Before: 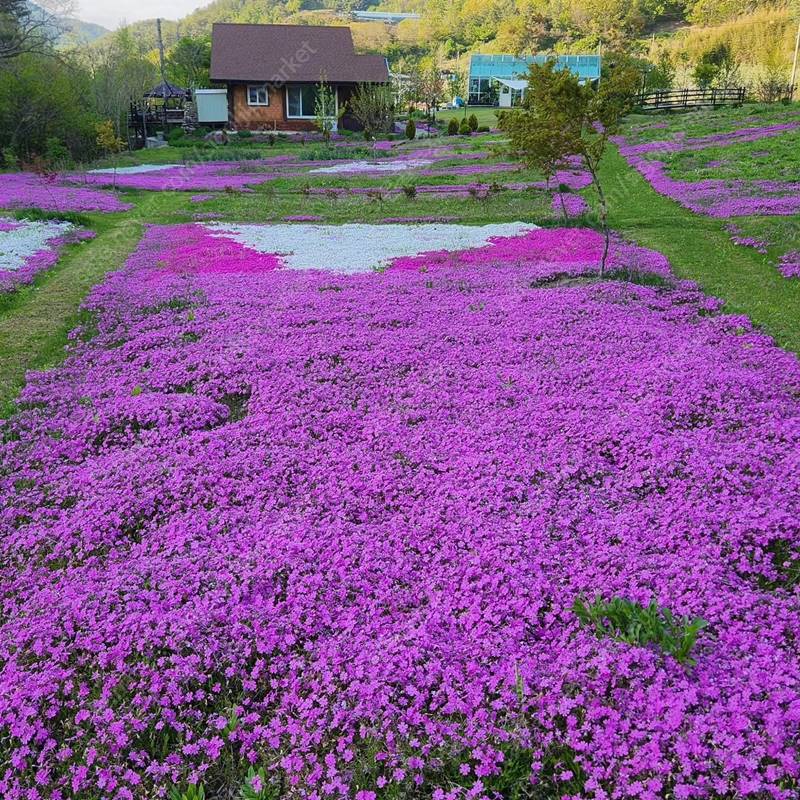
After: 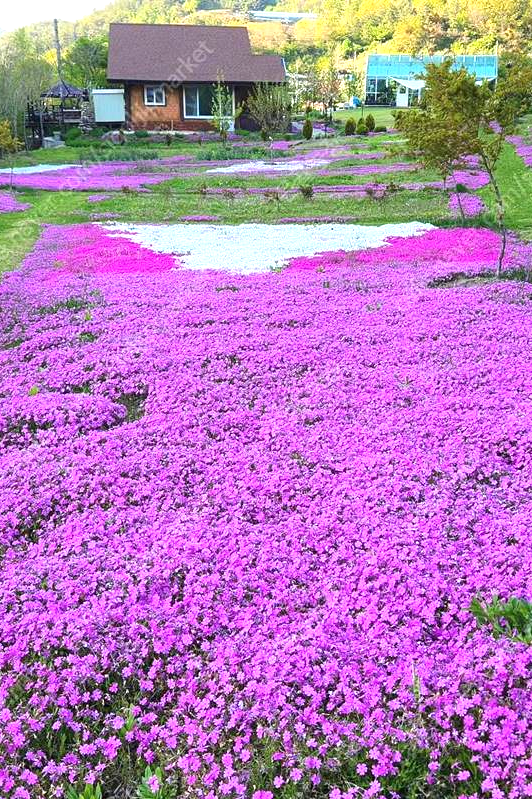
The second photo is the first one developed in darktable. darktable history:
exposure: exposure 1 EV, compensate highlight preservation false
crop and rotate: left 12.883%, right 20.611%
